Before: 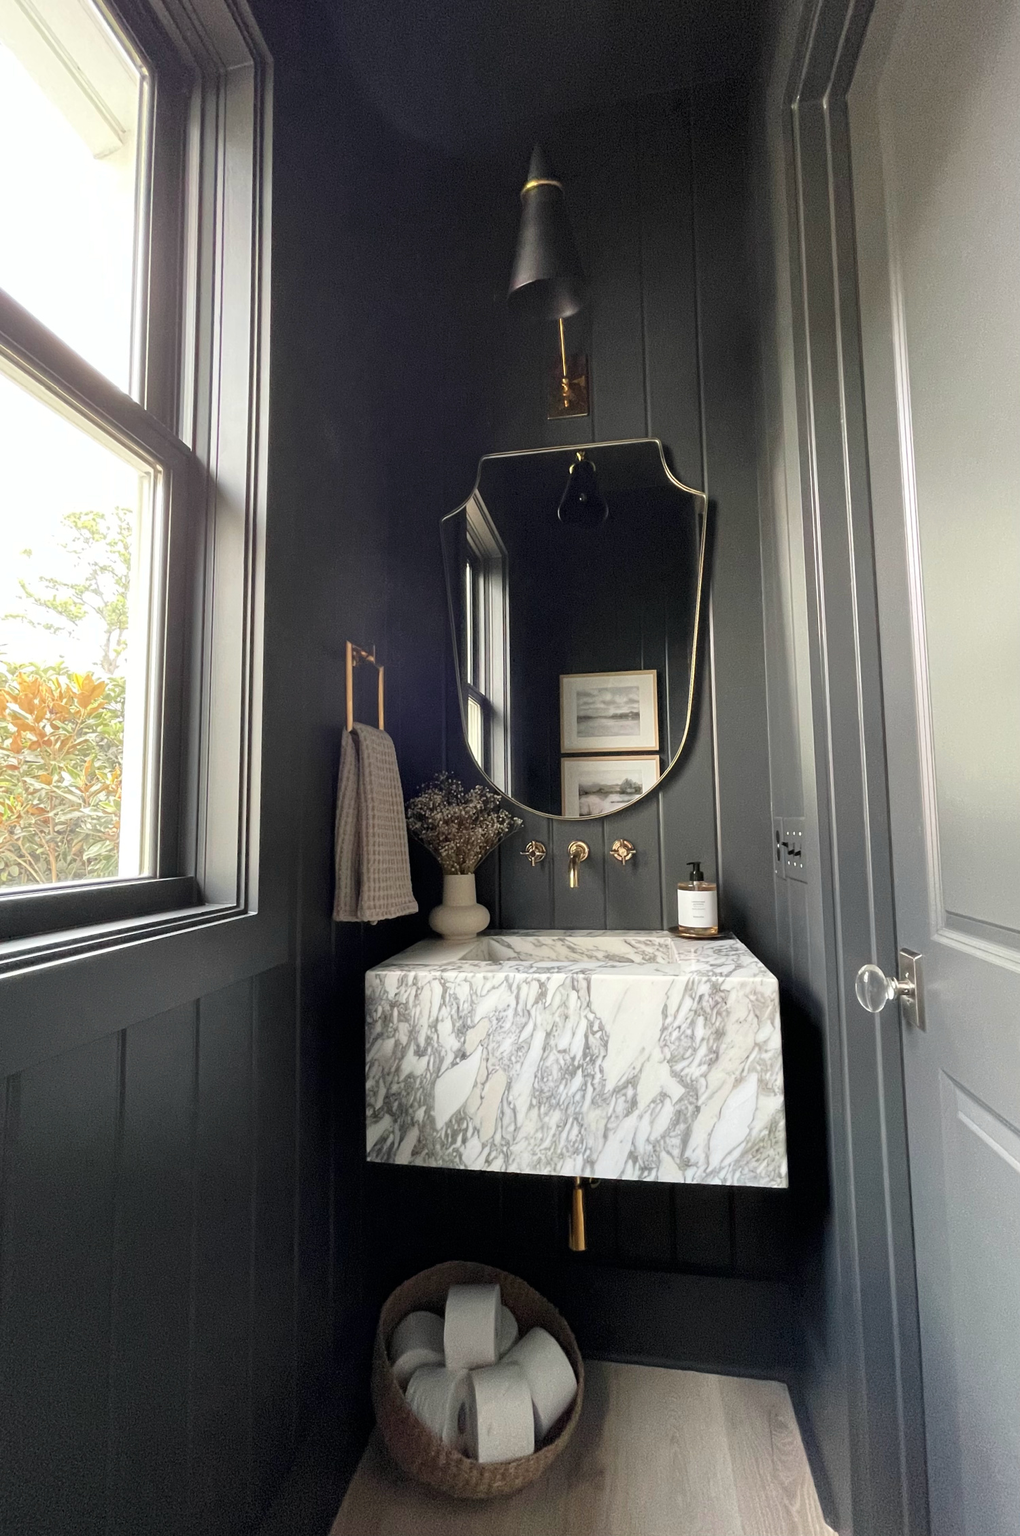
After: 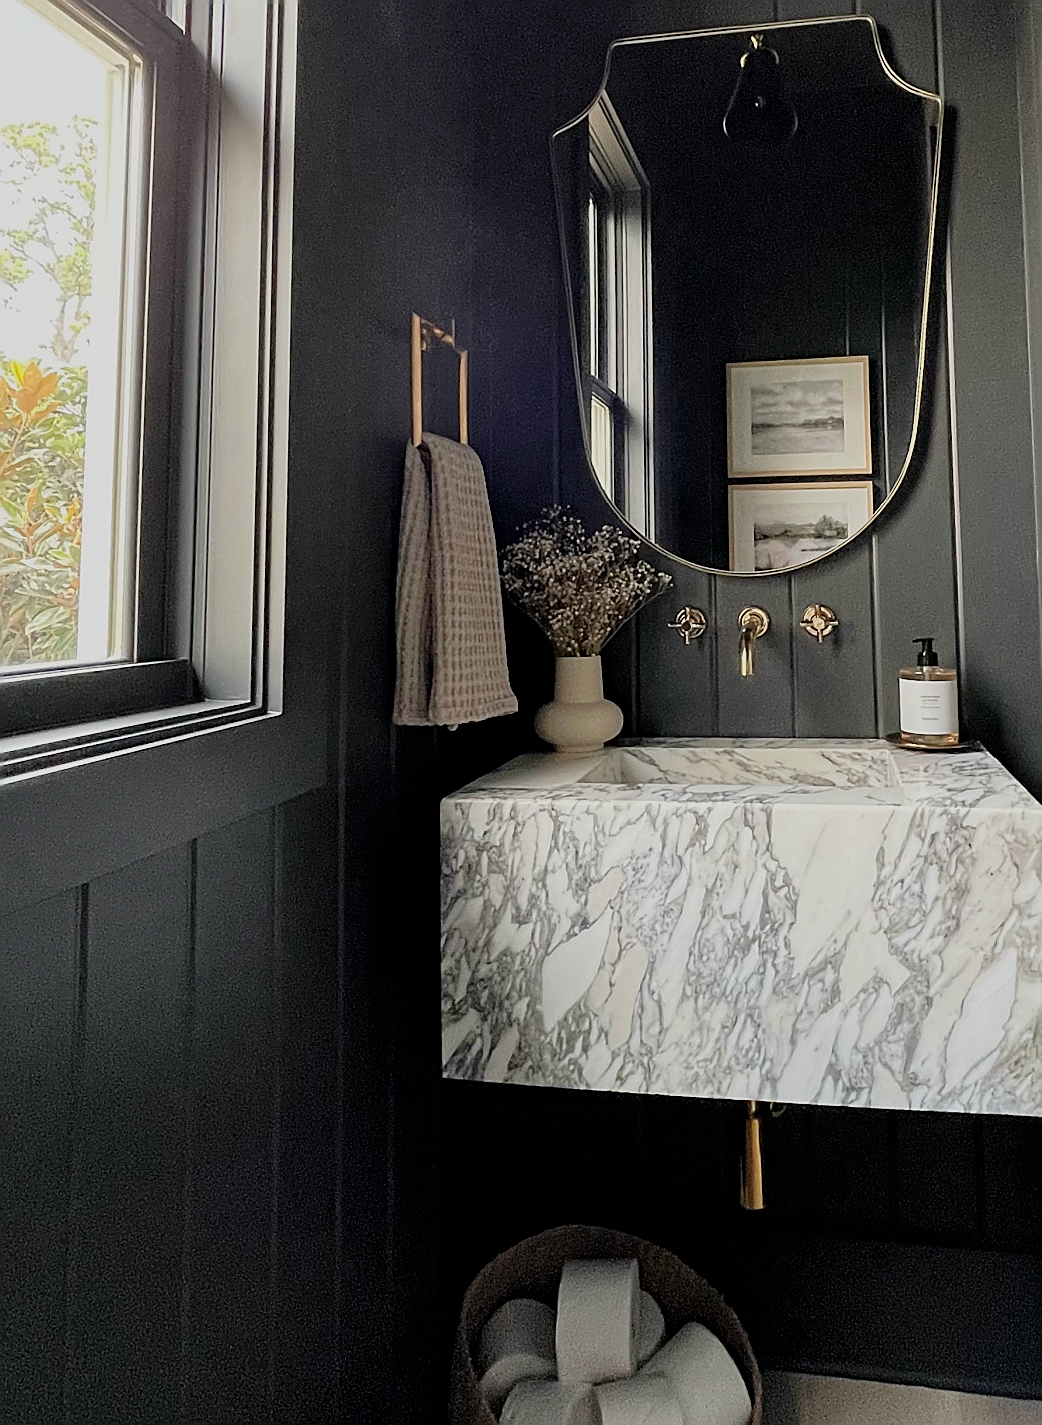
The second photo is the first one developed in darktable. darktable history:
filmic rgb: black relative exposure -7.97 EV, white relative exposure 4.03 EV, hardness 4.16, contrast 0.927, iterations of high-quality reconstruction 0
crop: left 6.479%, top 27.876%, right 24.054%, bottom 8.978%
haze removal: compatibility mode true, adaptive false
sharpen: radius 1.356, amount 1.26, threshold 0.739
